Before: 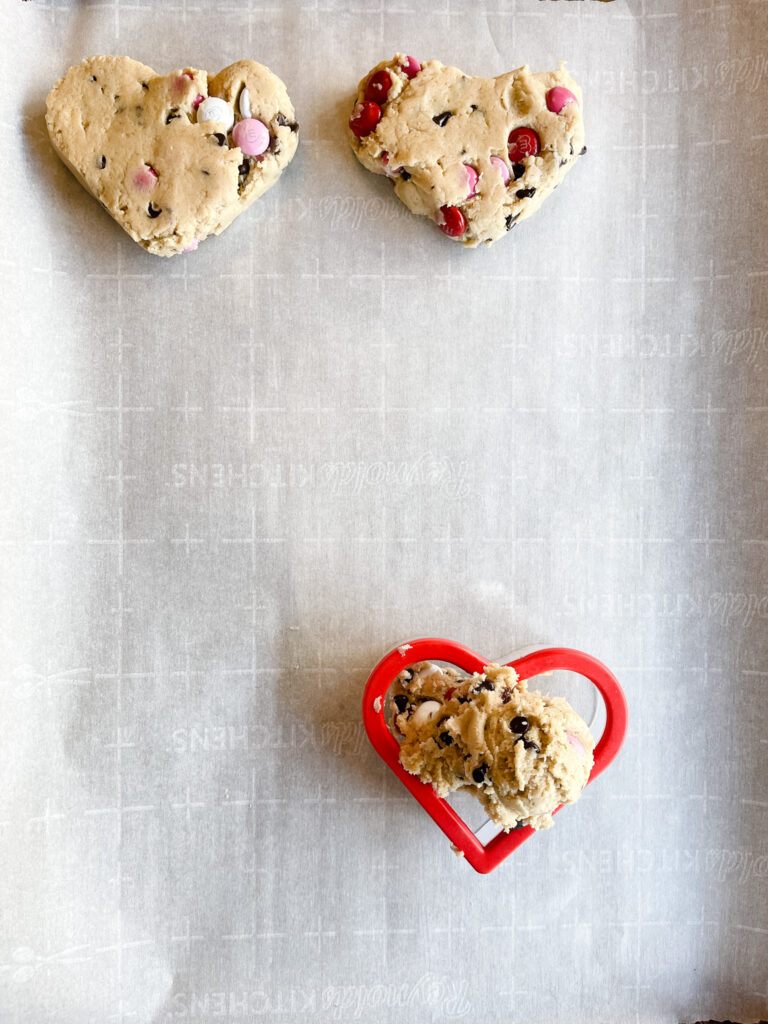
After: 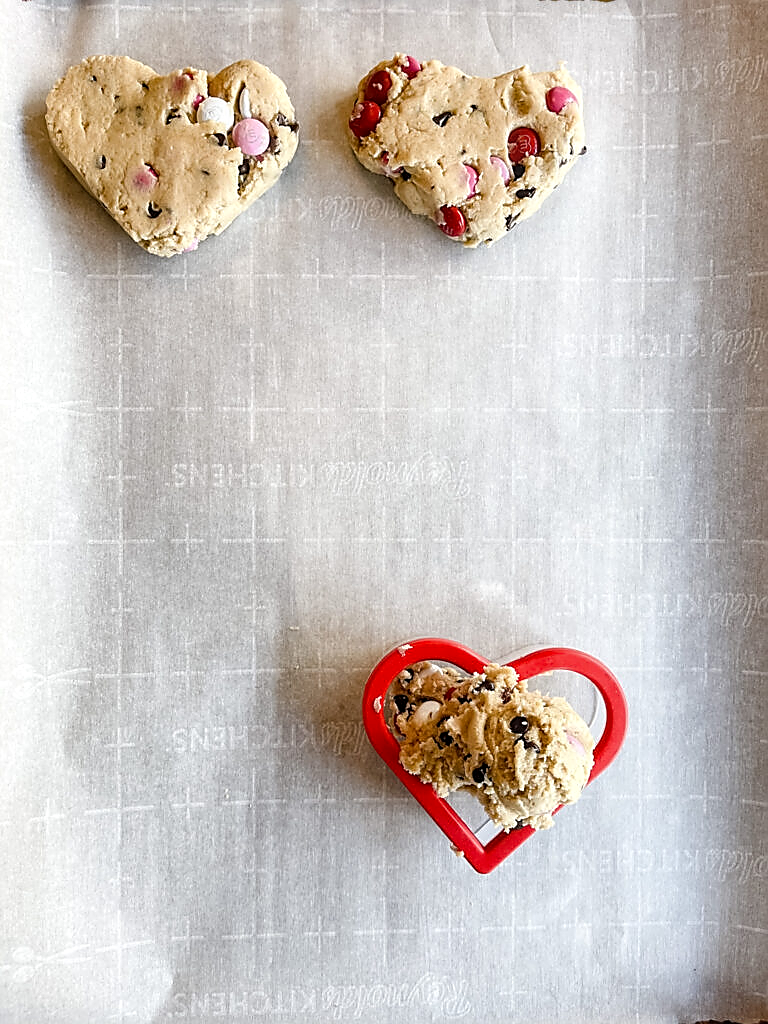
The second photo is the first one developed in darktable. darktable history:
local contrast: on, module defaults
sharpen: radius 1.423, amount 1.238, threshold 0.693
